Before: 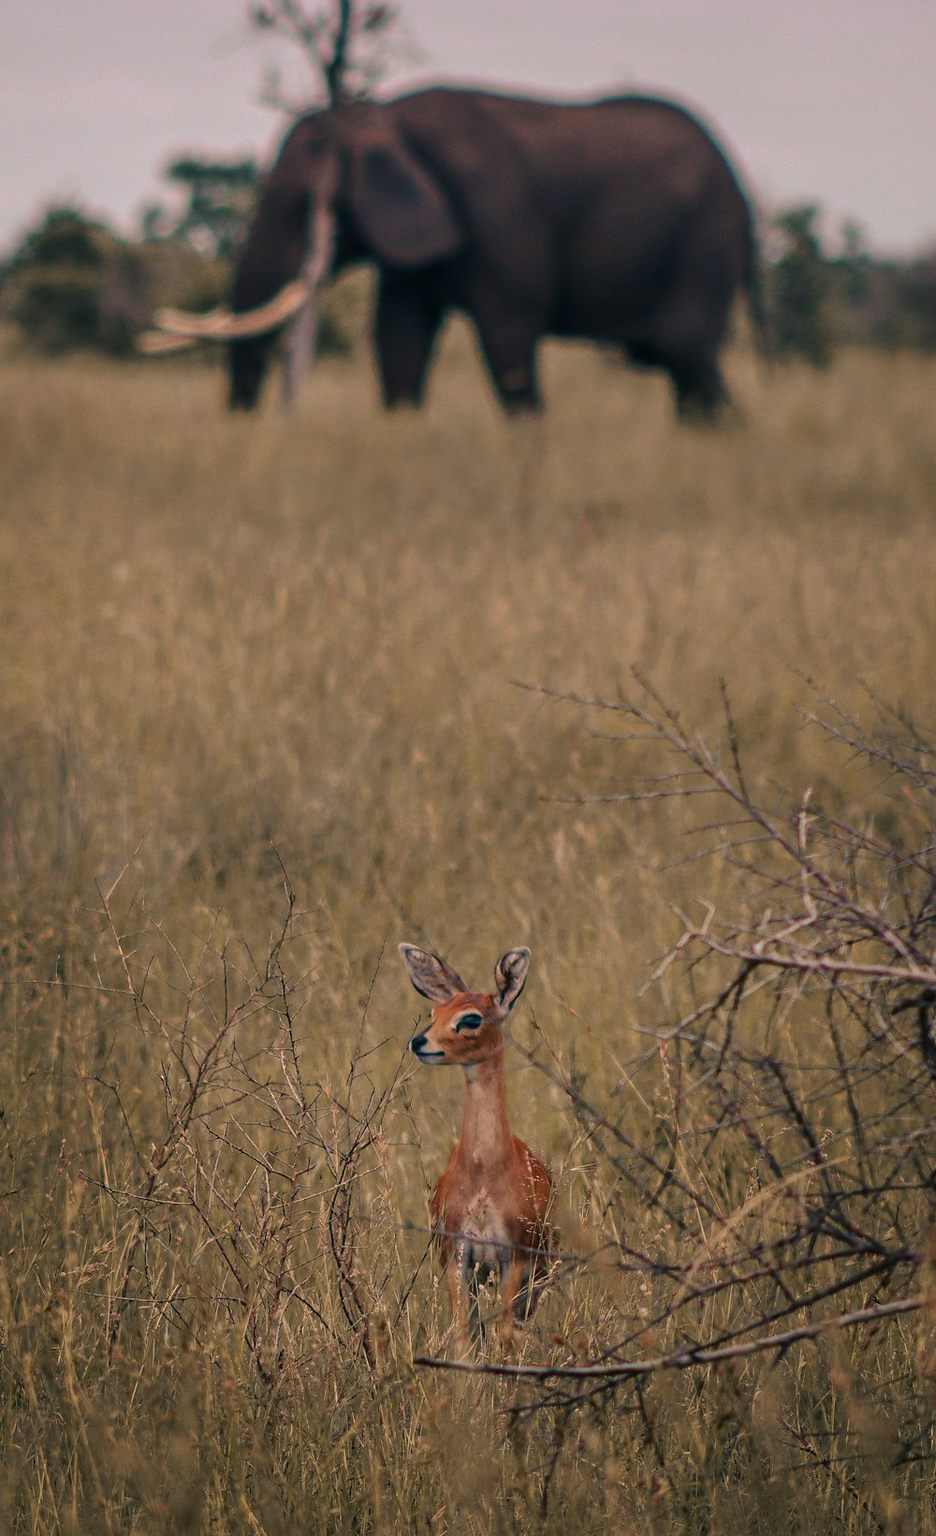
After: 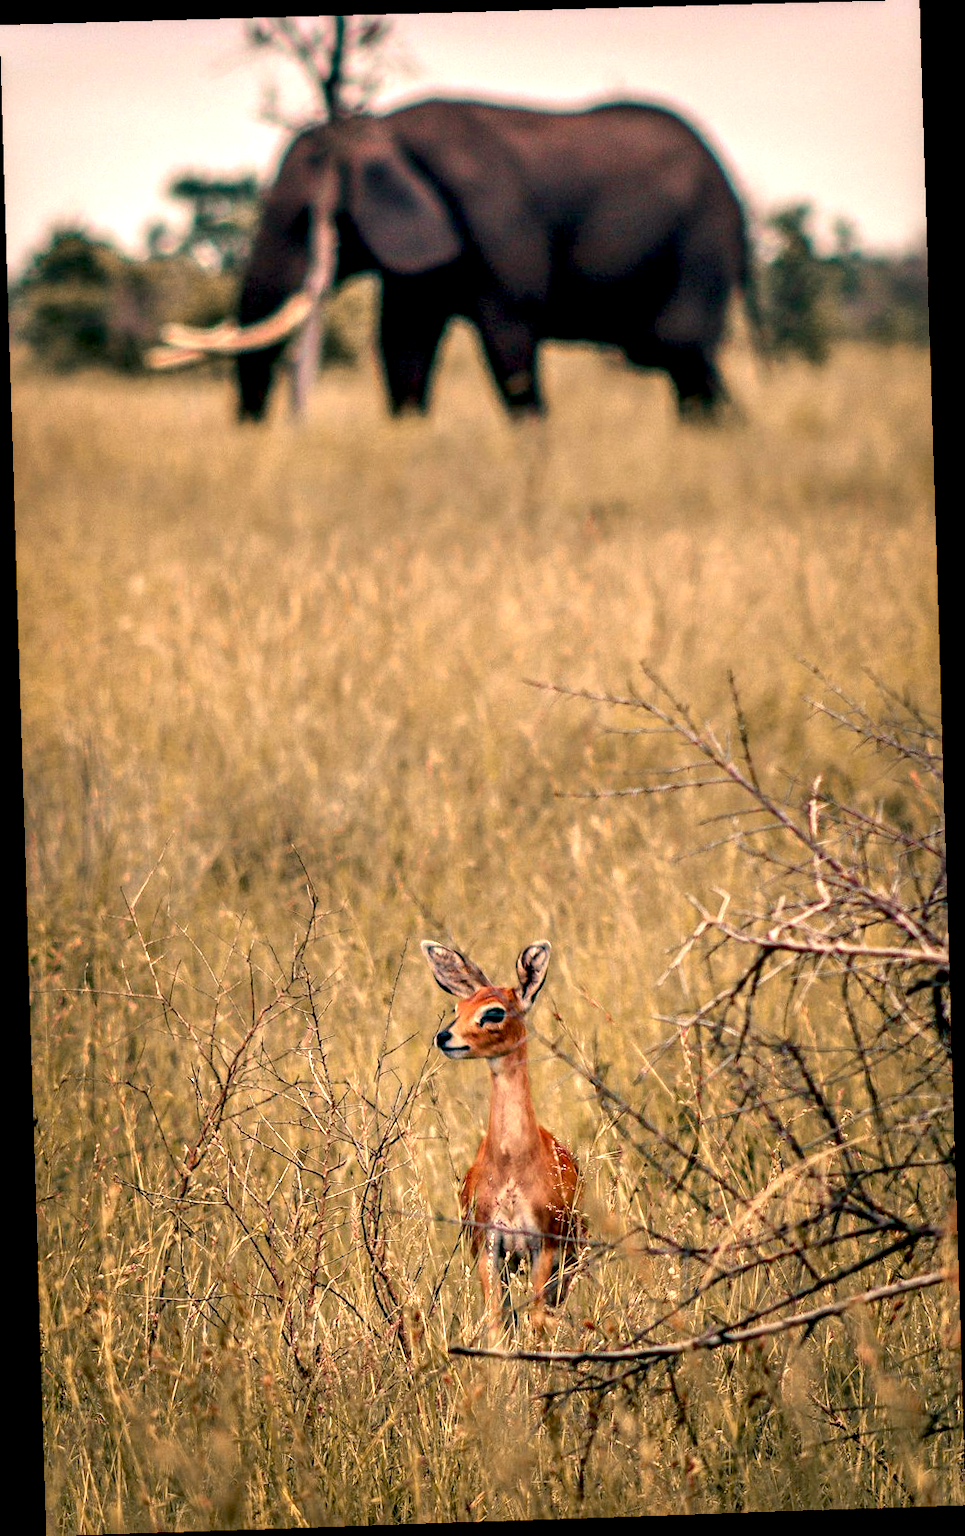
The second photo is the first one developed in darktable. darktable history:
local contrast: highlights 25%, shadows 75%, midtone range 0.75
white balance: red 1.045, blue 0.932
exposure: black level correction 0.009, exposure 1.425 EV, compensate highlight preservation false
rotate and perspective: rotation -1.77°, lens shift (horizontal) 0.004, automatic cropping off
